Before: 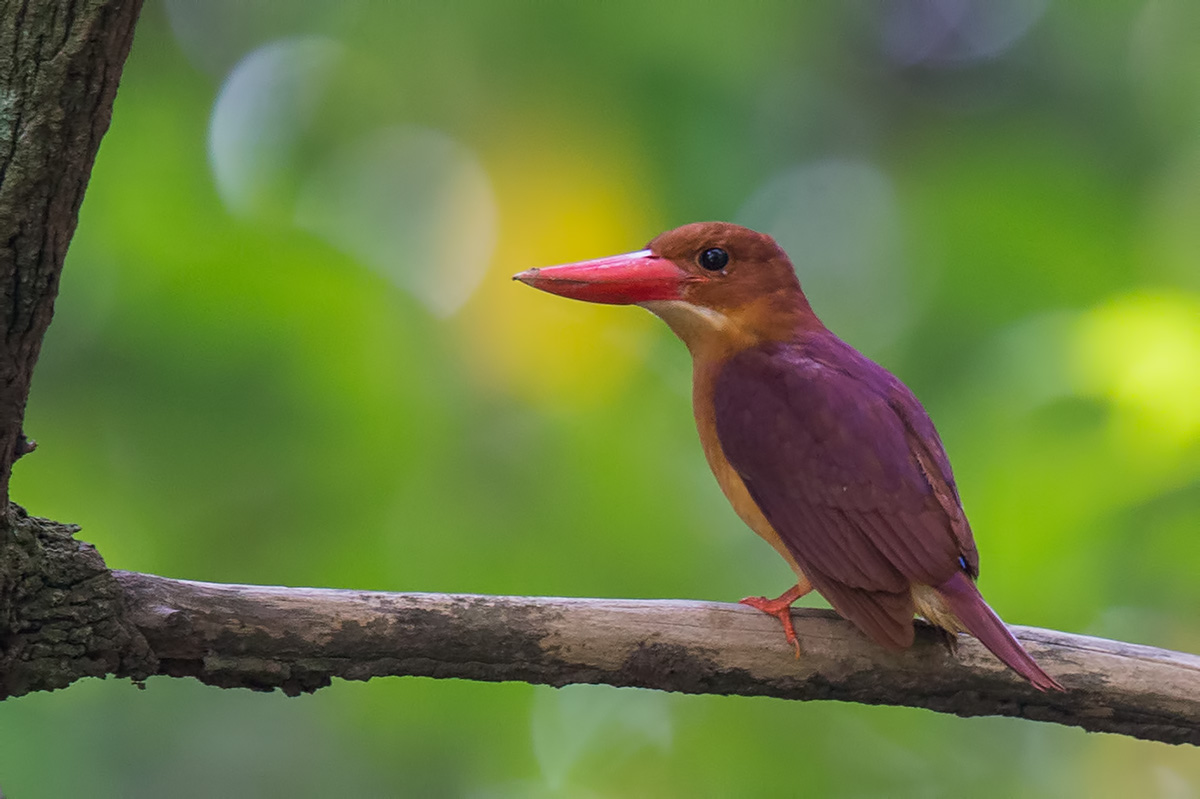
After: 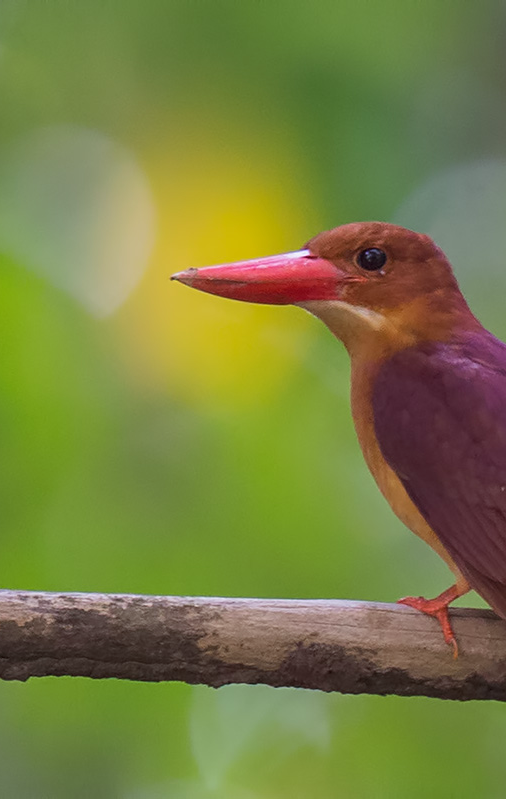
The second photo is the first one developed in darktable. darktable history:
color balance: mode lift, gamma, gain (sRGB), lift [1, 1.049, 1, 1]
crop: left 28.583%, right 29.231%
